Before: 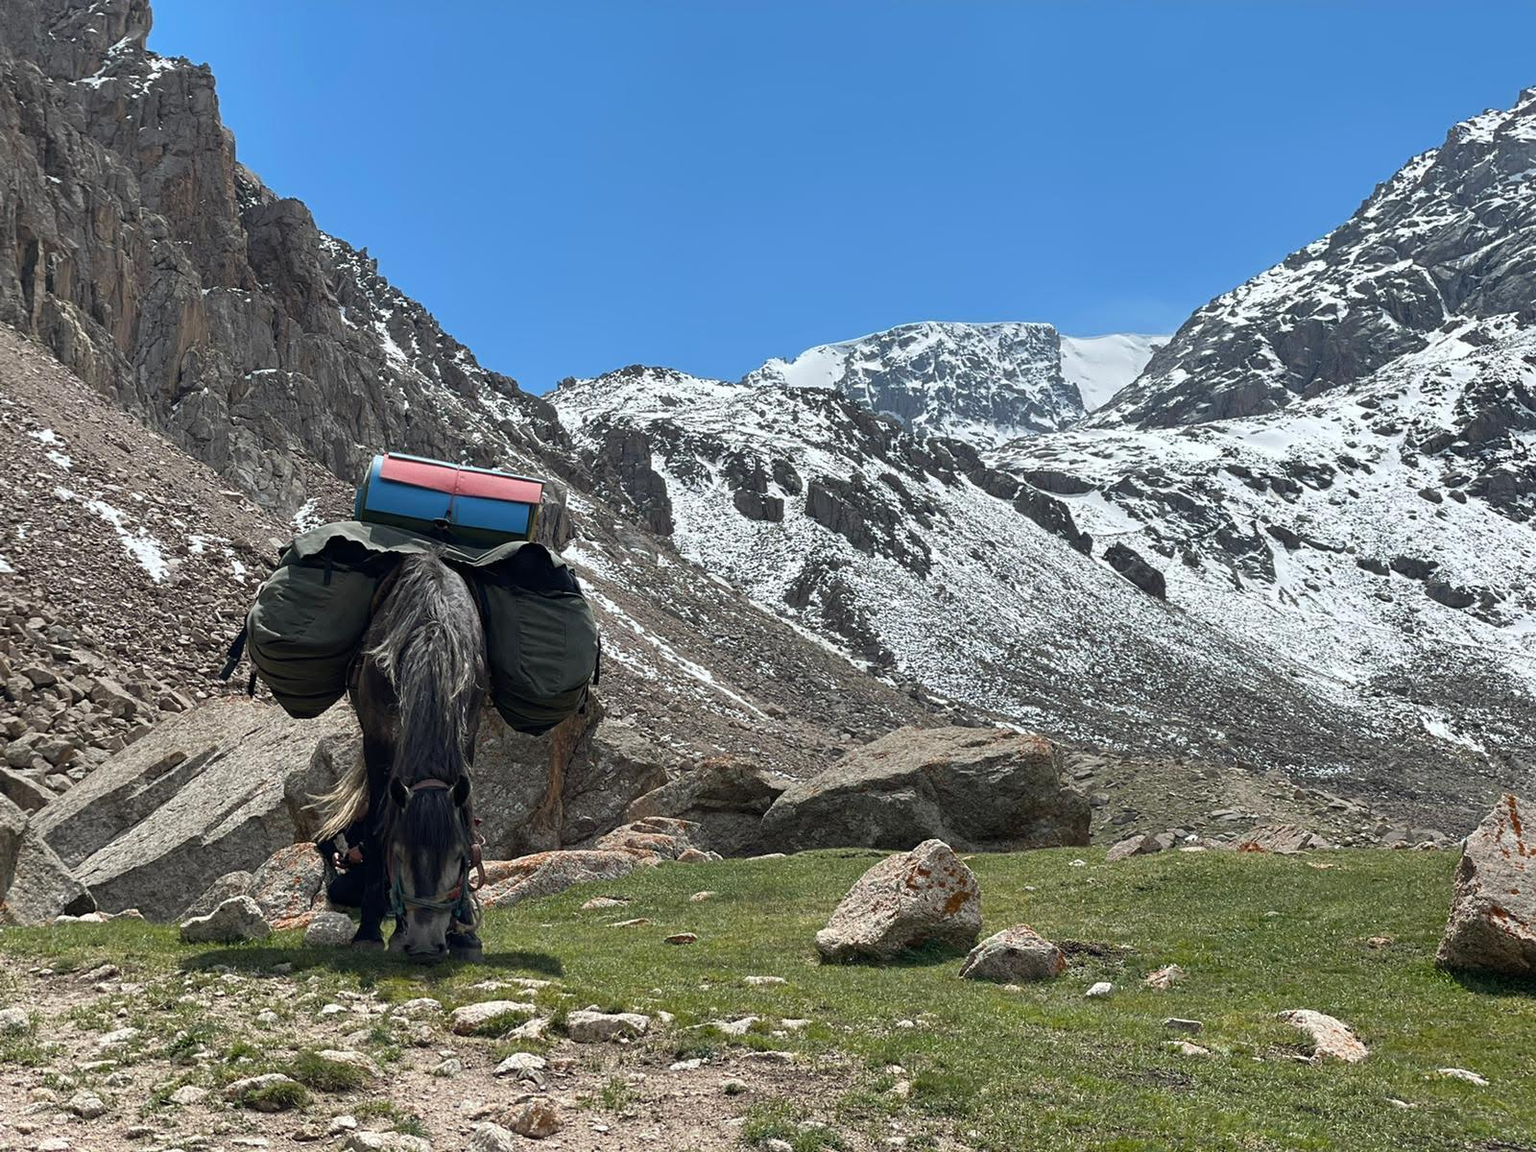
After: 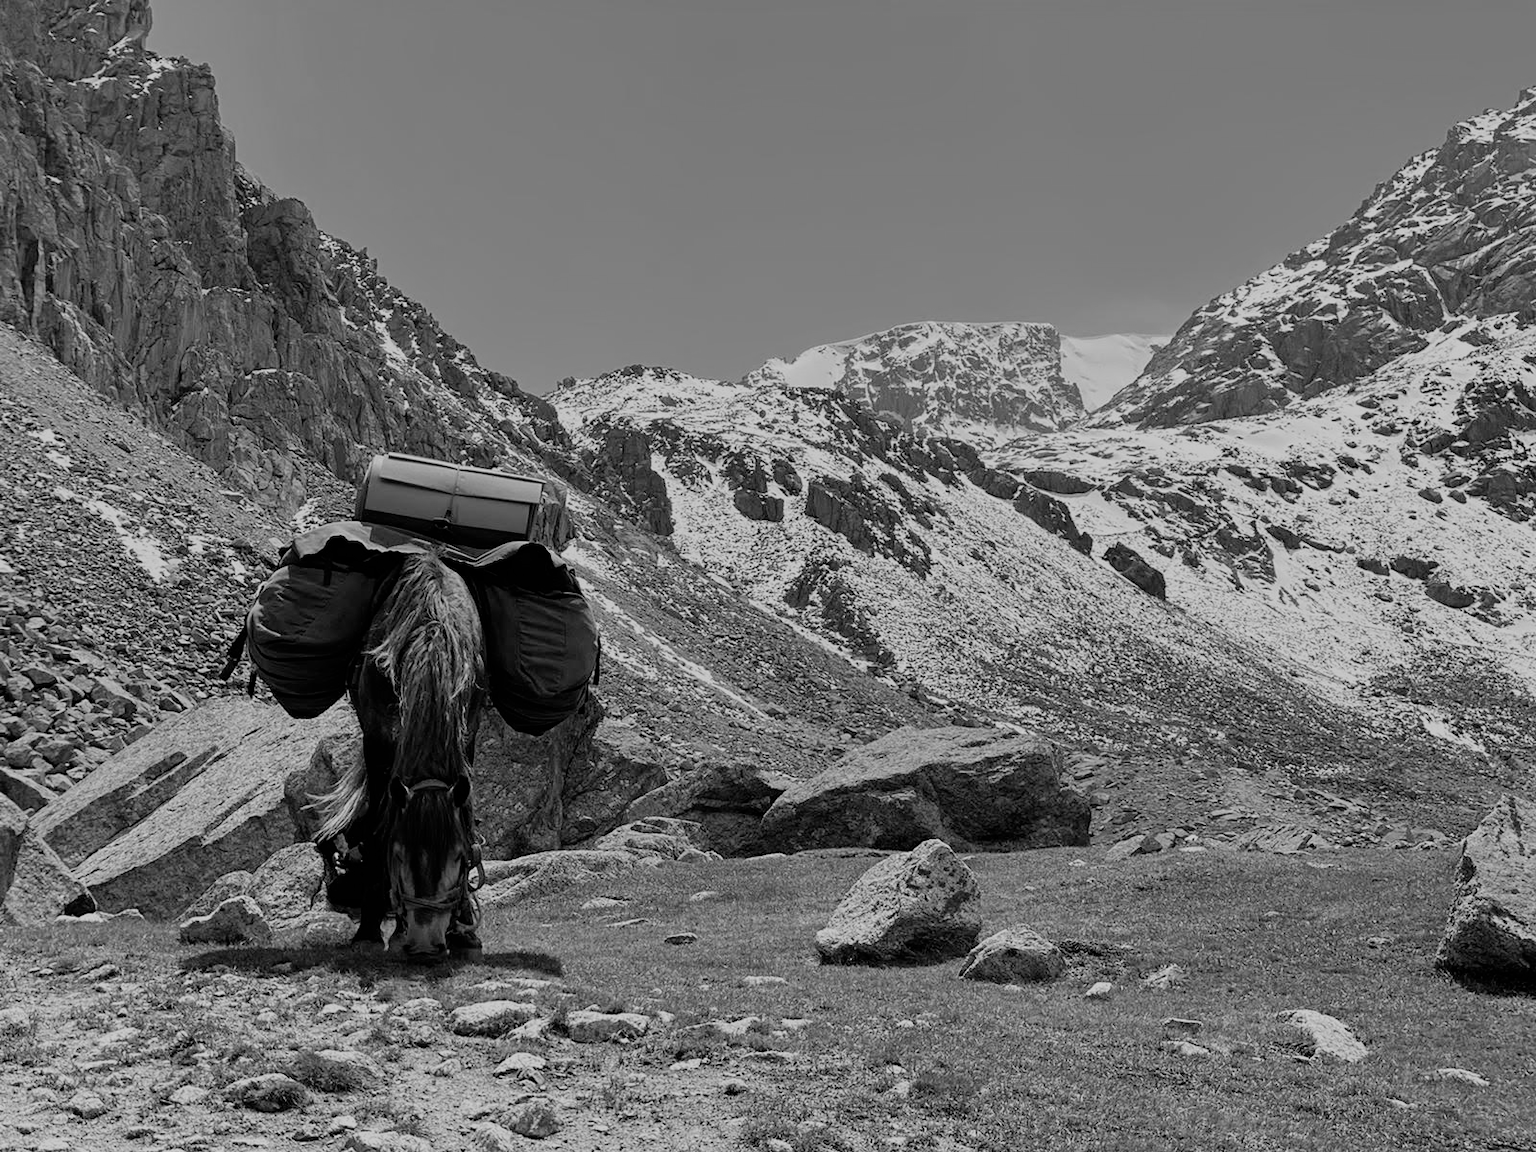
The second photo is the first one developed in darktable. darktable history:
monochrome: a 32, b 64, size 2.3, highlights 1
white balance: red 0.983, blue 1.036
filmic rgb: black relative exposure -6.82 EV, white relative exposure 5.89 EV, hardness 2.71
